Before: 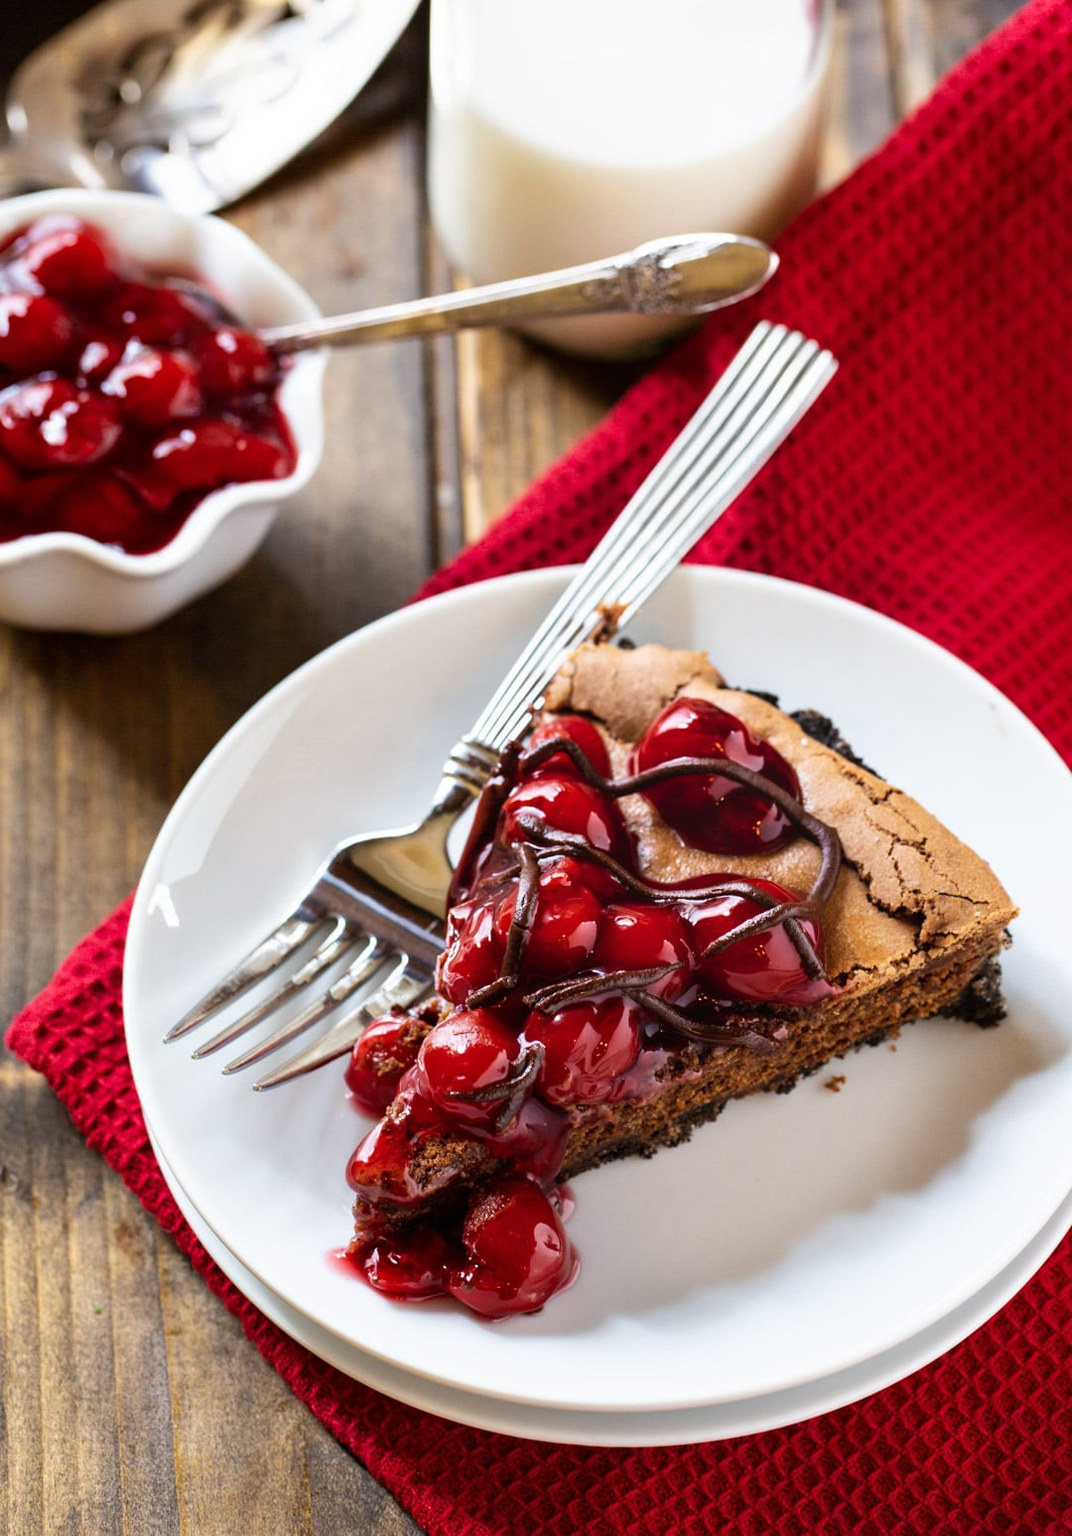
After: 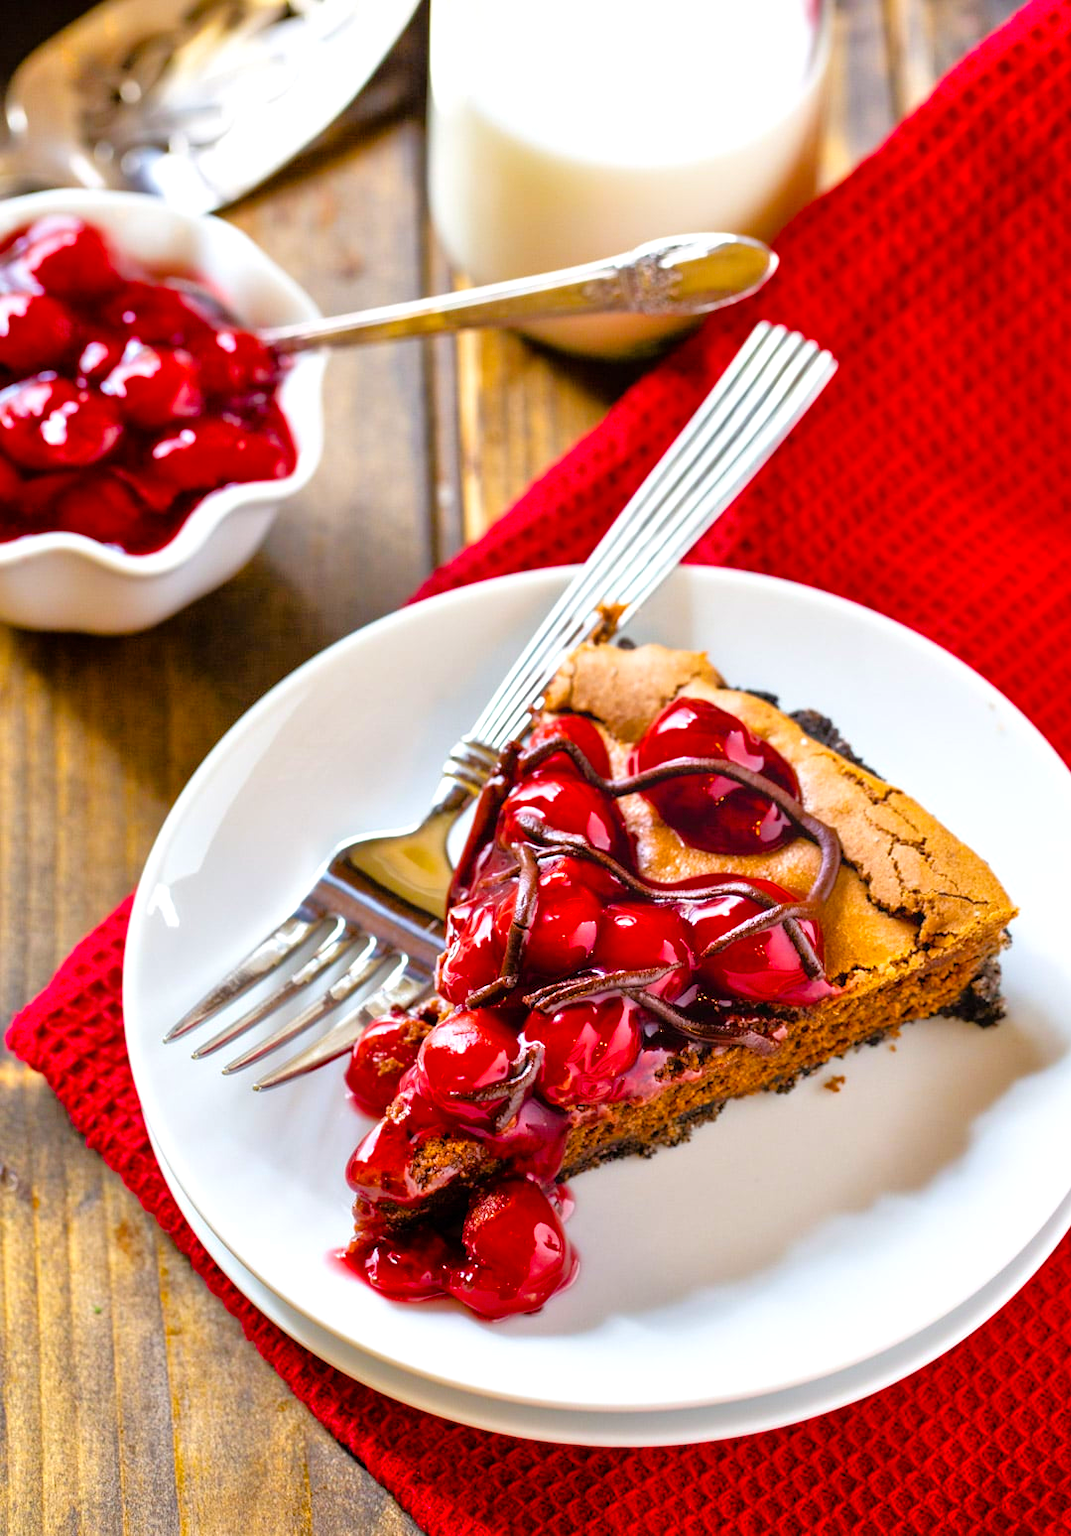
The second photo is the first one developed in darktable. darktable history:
color balance rgb: linear chroma grading › global chroma 15%, perceptual saturation grading › global saturation 30%
tone equalizer: -7 EV 0.15 EV, -6 EV 0.6 EV, -5 EV 1.15 EV, -4 EV 1.33 EV, -3 EV 1.15 EV, -2 EV 0.6 EV, -1 EV 0.15 EV, mask exposure compensation -0.5 EV
exposure: exposure 0.15 EV, compensate highlight preservation false
